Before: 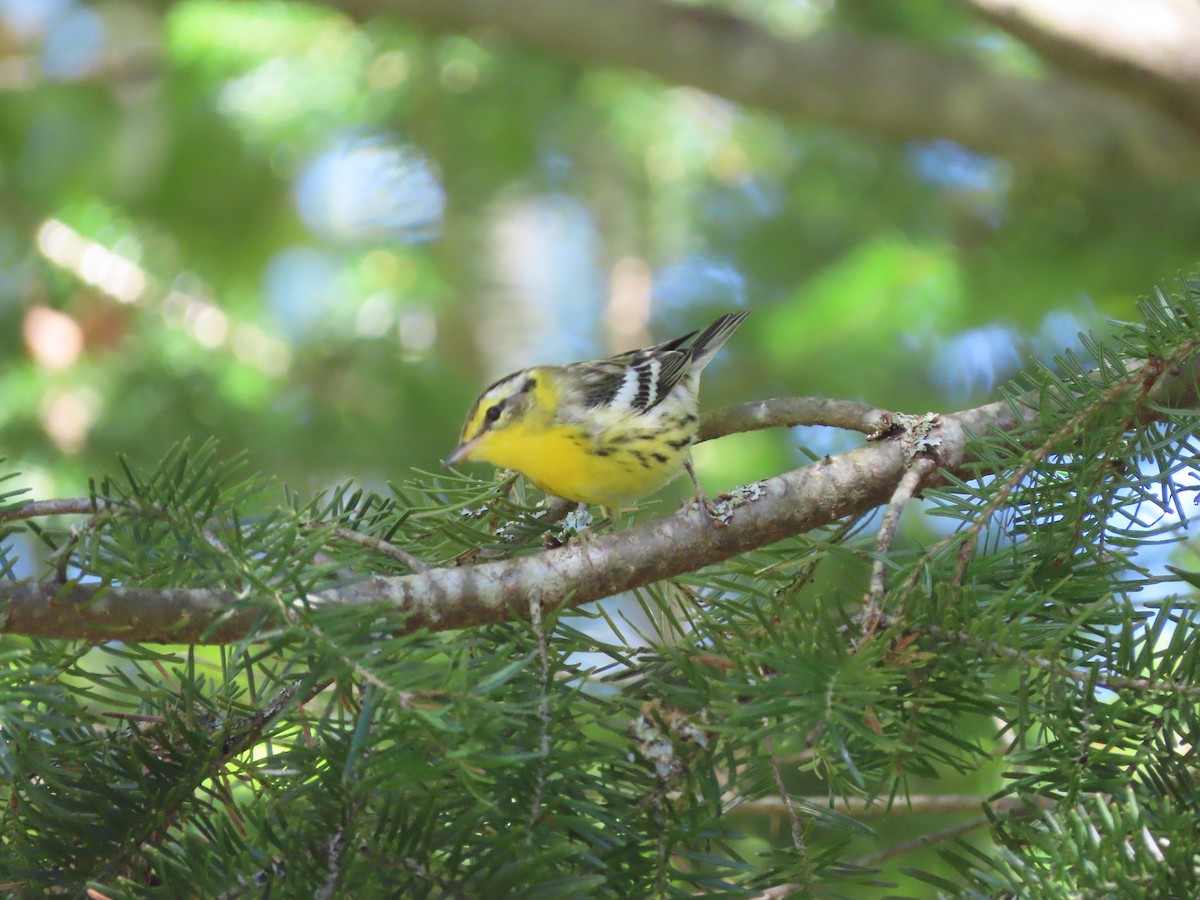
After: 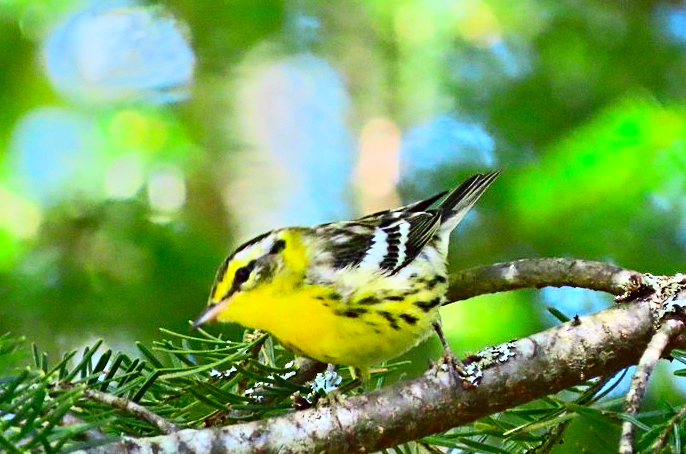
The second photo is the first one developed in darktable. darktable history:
contrast brightness saturation: contrast 0.26, brightness 0.02, saturation 0.87
crop: left 20.932%, top 15.471%, right 21.848%, bottom 34.081%
grain: coarseness 14.57 ISO, strength 8.8%
tone equalizer: -7 EV -0.63 EV, -6 EV 1 EV, -5 EV -0.45 EV, -4 EV 0.43 EV, -3 EV 0.41 EV, -2 EV 0.15 EV, -1 EV -0.15 EV, +0 EV -0.39 EV, smoothing diameter 25%, edges refinement/feathering 10, preserve details guided filter
white balance: emerald 1
contrast equalizer: octaves 7, y [[0.5, 0.542, 0.583, 0.625, 0.667, 0.708], [0.5 ×6], [0.5 ×6], [0 ×6], [0 ×6]]
